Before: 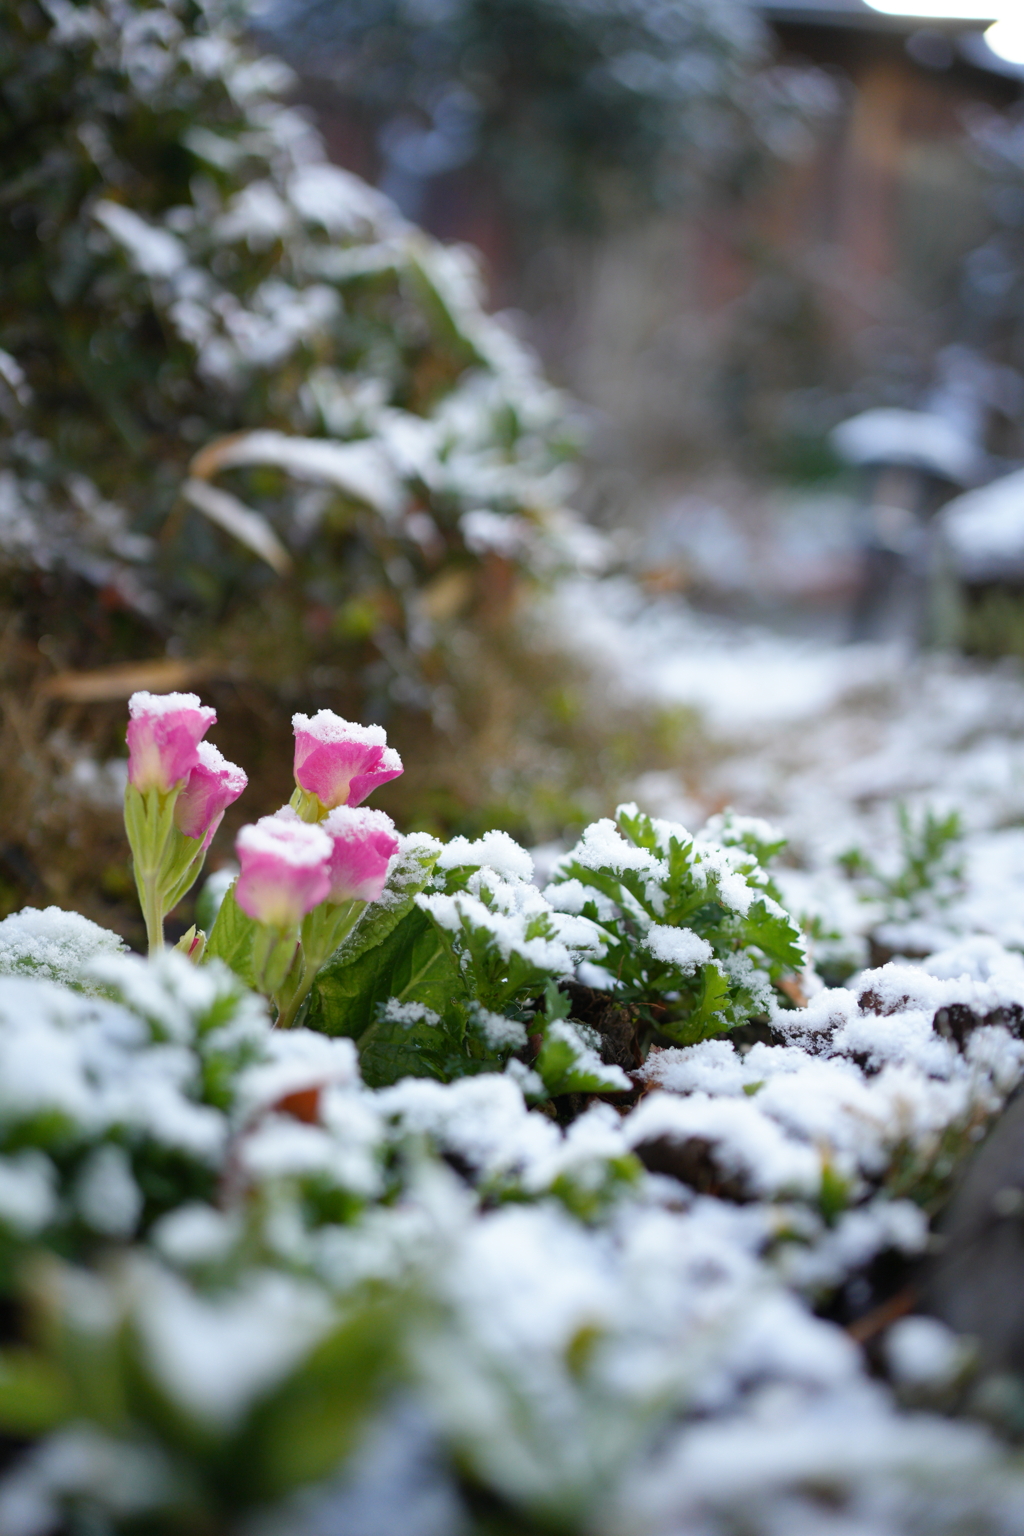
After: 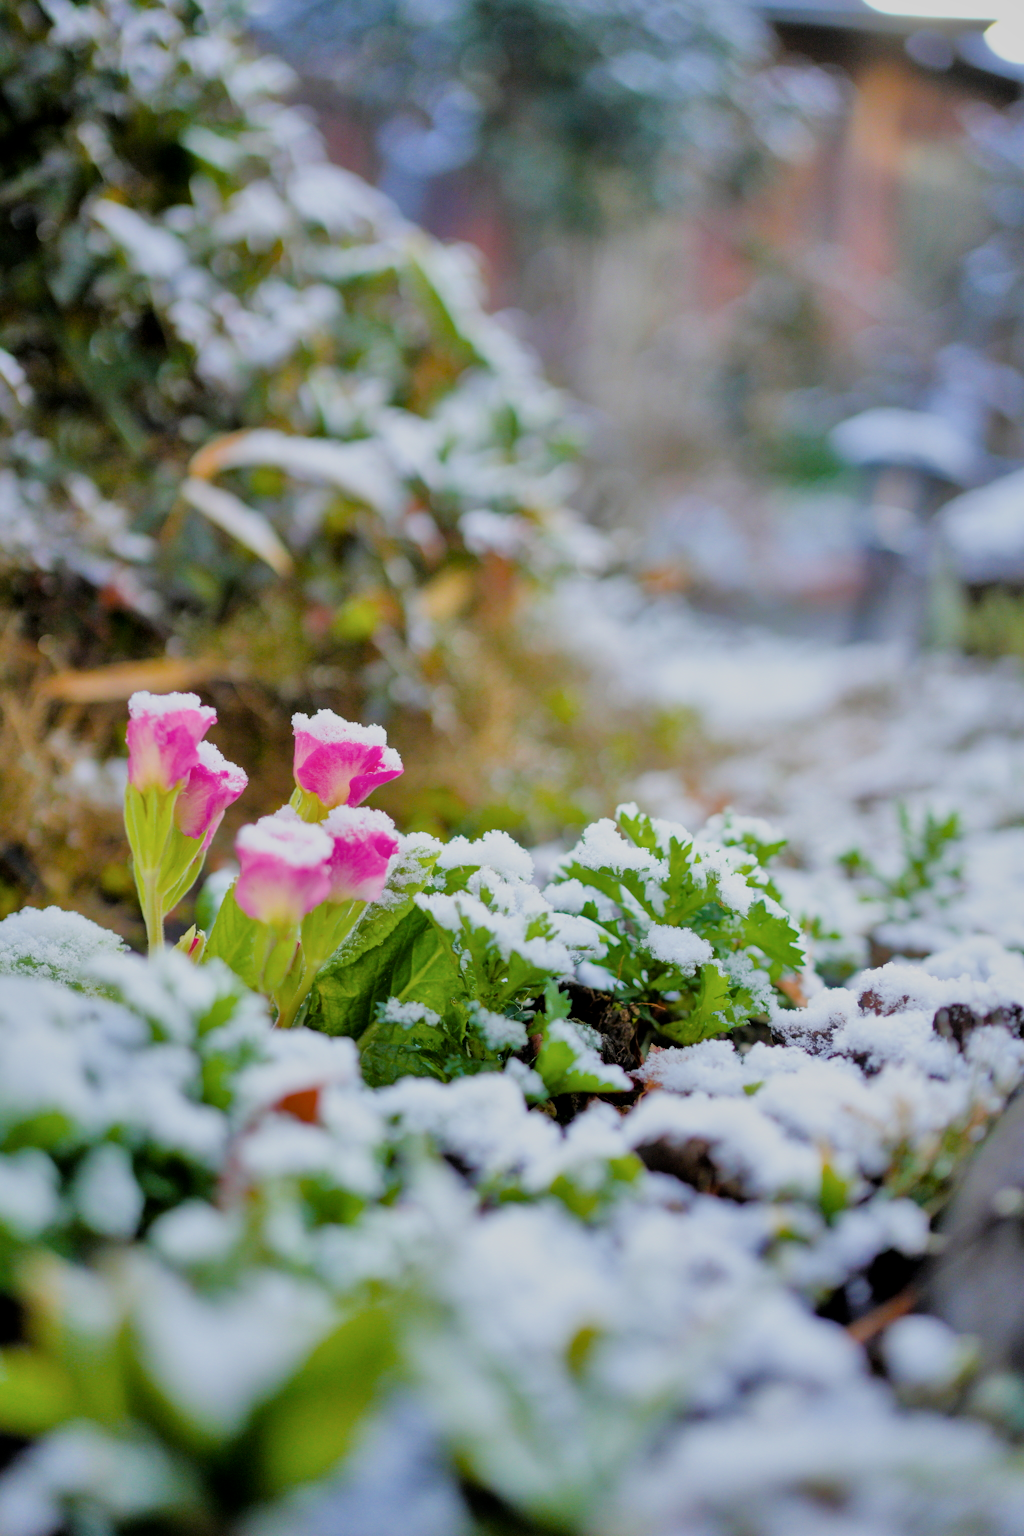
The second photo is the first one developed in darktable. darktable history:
filmic rgb "scene-referred default": black relative exposure -7.32 EV, white relative exposure 5.09 EV, hardness 3.2
color balance rgb: perceptual saturation grading › global saturation 25%, global vibrance 20%
tone equalizer "relight: fill-in": -7 EV 0.15 EV, -6 EV 0.6 EV, -5 EV 1.15 EV, -4 EV 1.33 EV, -3 EV 1.15 EV, -2 EV 0.6 EV, -1 EV 0.15 EV, mask exposure compensation -0.5 EV
local contrast: mode bilateral grid, contrast 20, coarseness 50, detail 120%, midtone range 0.2
contrast brightness saturation: saturation -0.05
velvia: strength 15% | blend: blend mode lighten, opacity 100%; mask: uniform (no mask)
